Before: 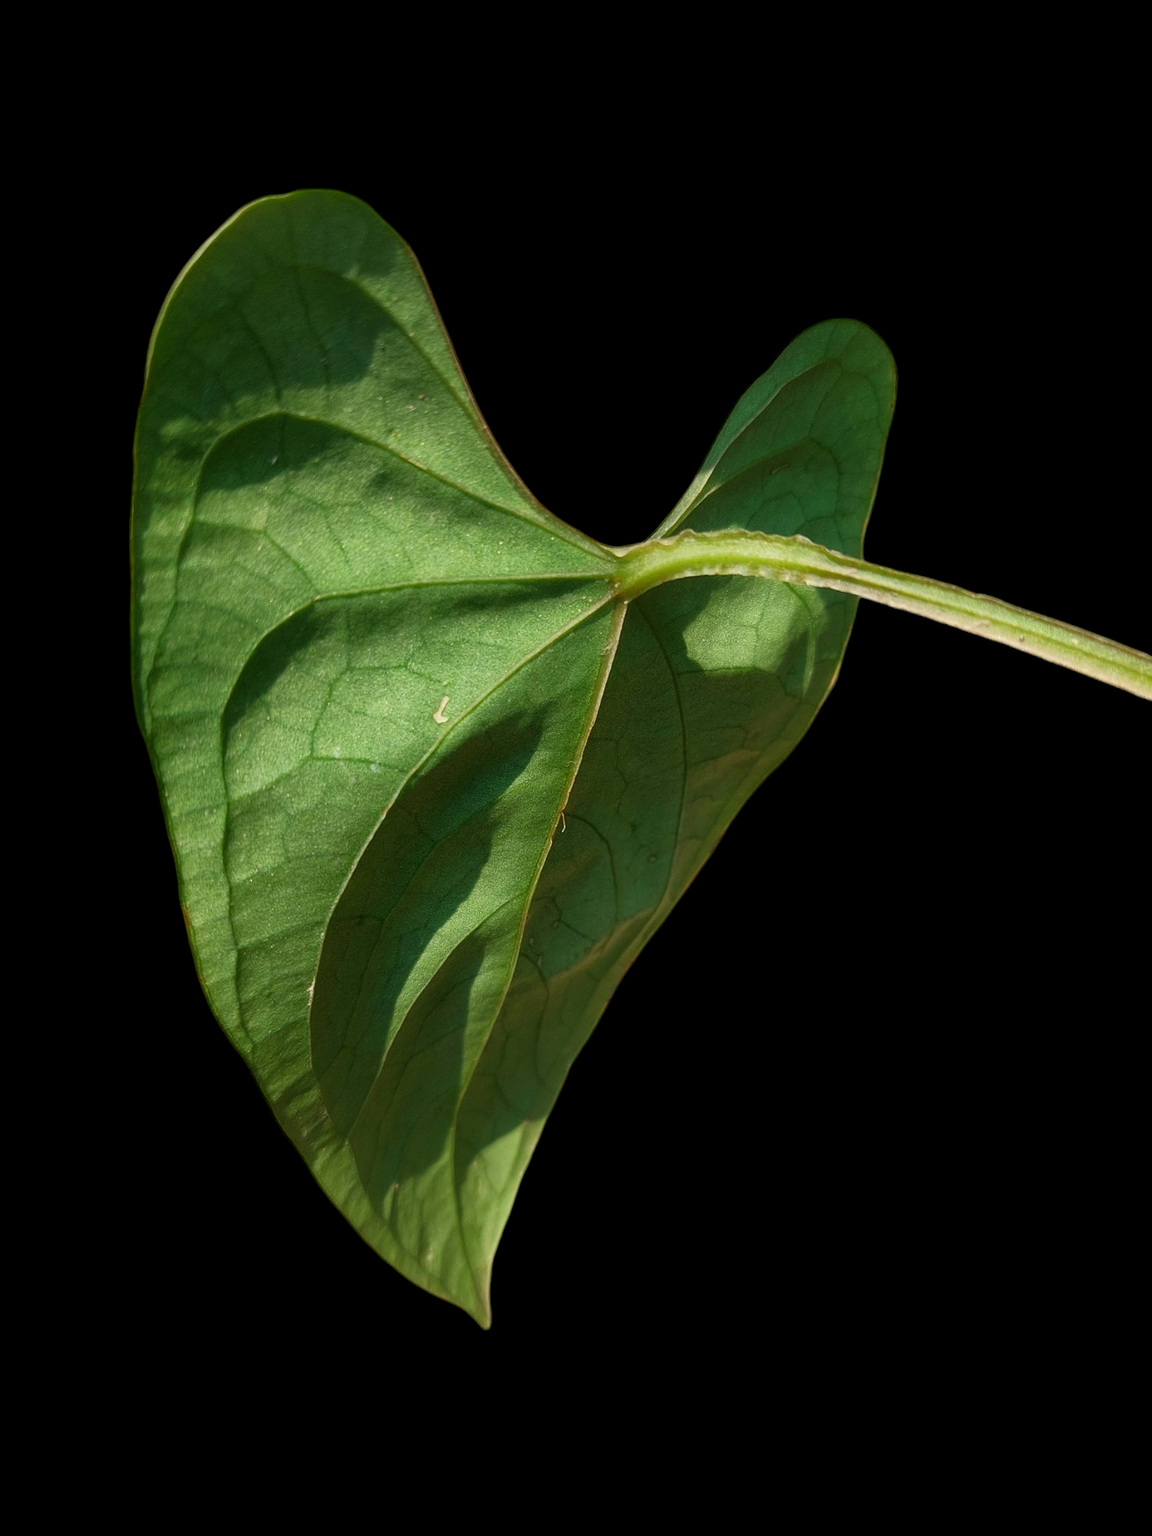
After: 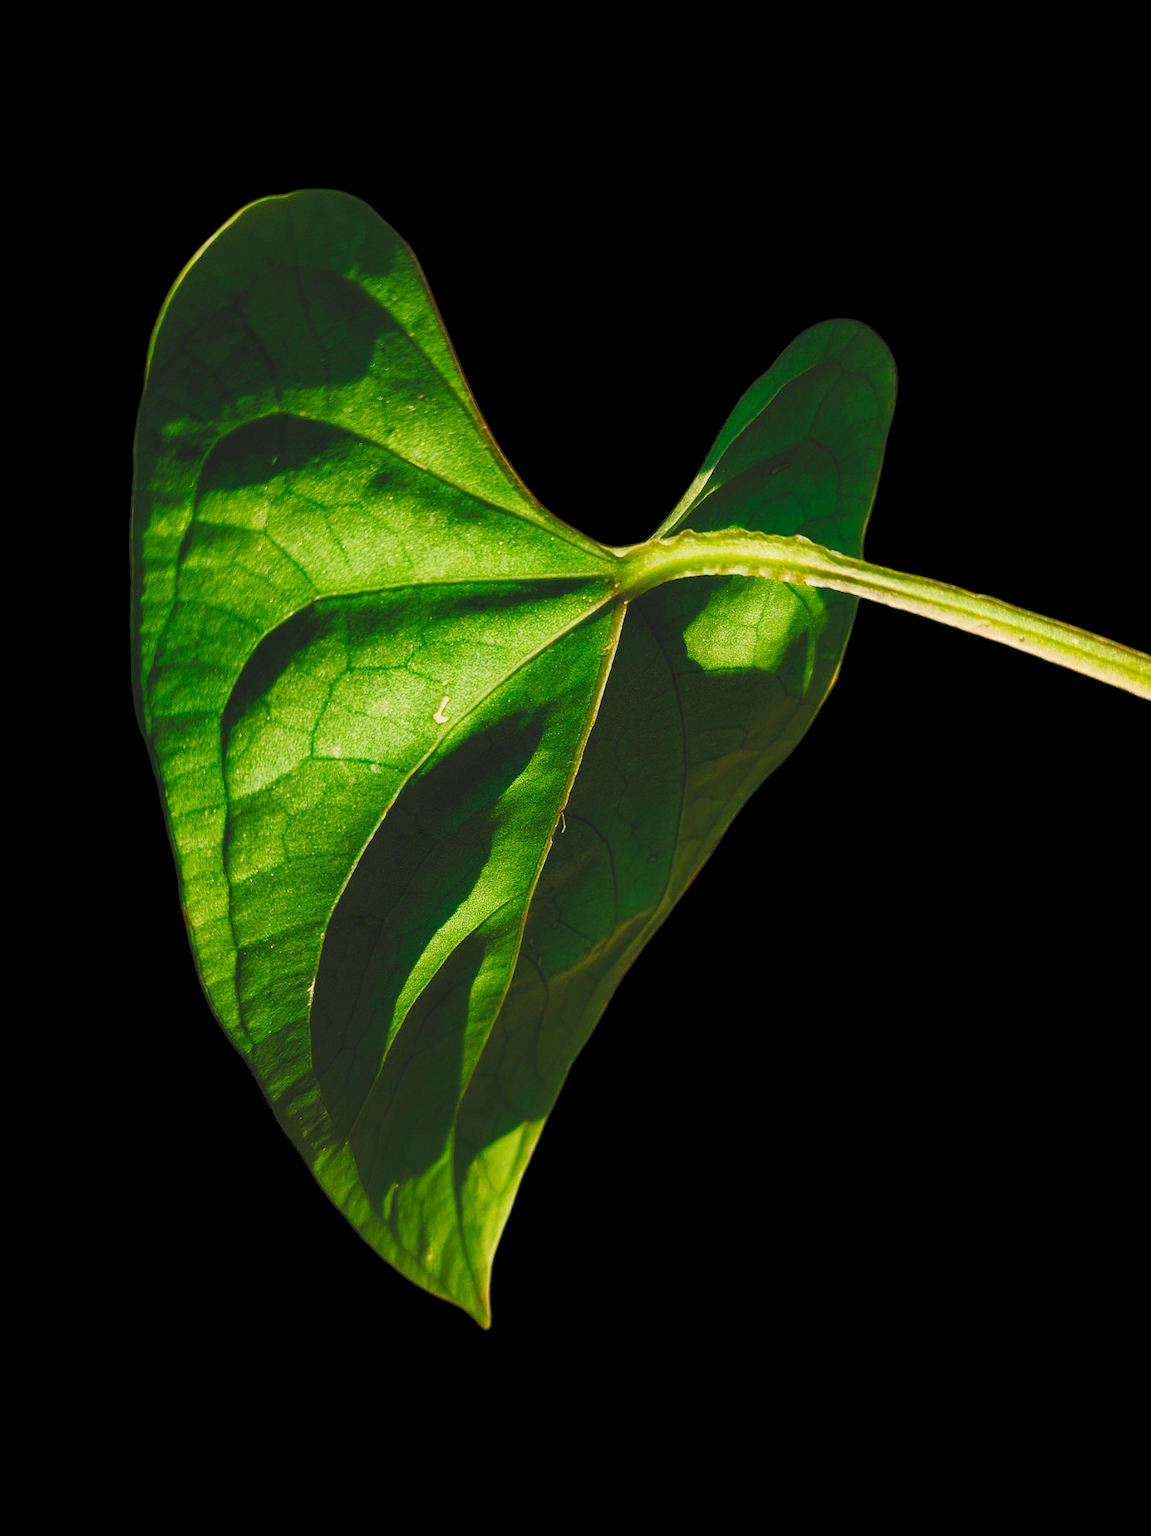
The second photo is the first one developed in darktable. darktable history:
exposure: compensate highlight preservation false
tone curve: curves: ch0 [(0, 0) (0.003, 0.117) (0.011, 0.118) (0.025, 0.123) (0.044, 0.13) (0.069, 0.137) (0.1, 0.149) (0.136, 0.157) (0.177, 0.184) (0.224, 0.217) (0.277, 0.257) (0.335, 0.324) (0.399, 0.406) (0.468, 0.511) (0.543, 0.609) (0.623, 0.712) (0.709, 0.8) (0.801, 0.877) (0.898, 0.938) (1, 1)], preserve colors none
color balance rgb: shadows lift › chroma 1%, shadows lift › hue 240.84°, highlights gain › chroma 2%, highlights gain › hue 73.2°, global offset › luminance -0.5%, perceptual saturation grading › global saturation 20%, perceptual saturation grading › highlights -25%, perceptual saturation grading › shadows 50%, global vibrance 25.26%
